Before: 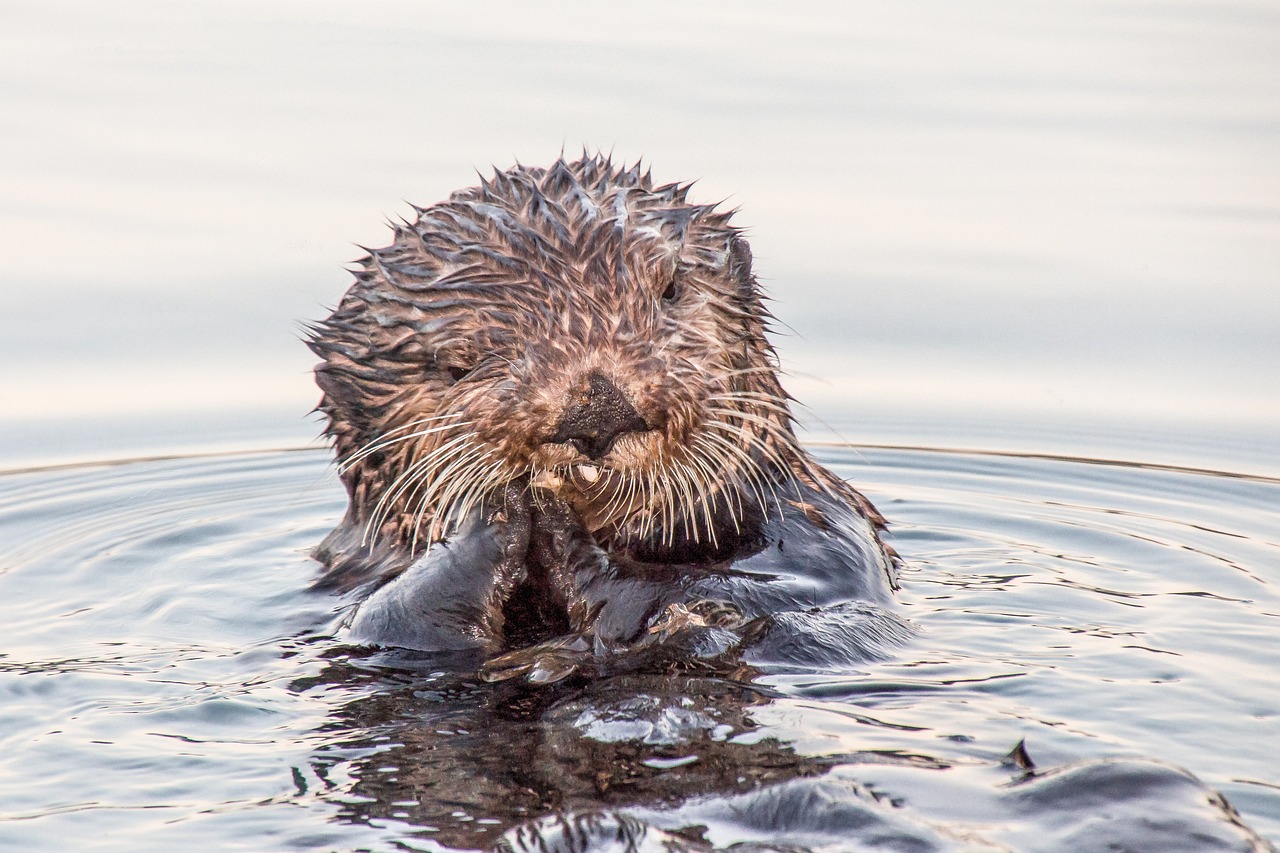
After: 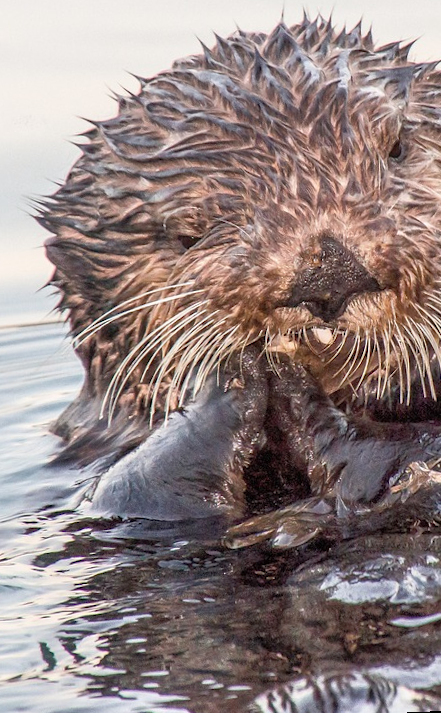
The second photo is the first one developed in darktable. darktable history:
rotate and perspective: rotation -2.56°, automatic cropping off
crop and rotate: left 21.77%, top 18.528%, right 44.676%, bottom 2.997%
shadows and highlights: shadows 43.06, highlights 6.94
